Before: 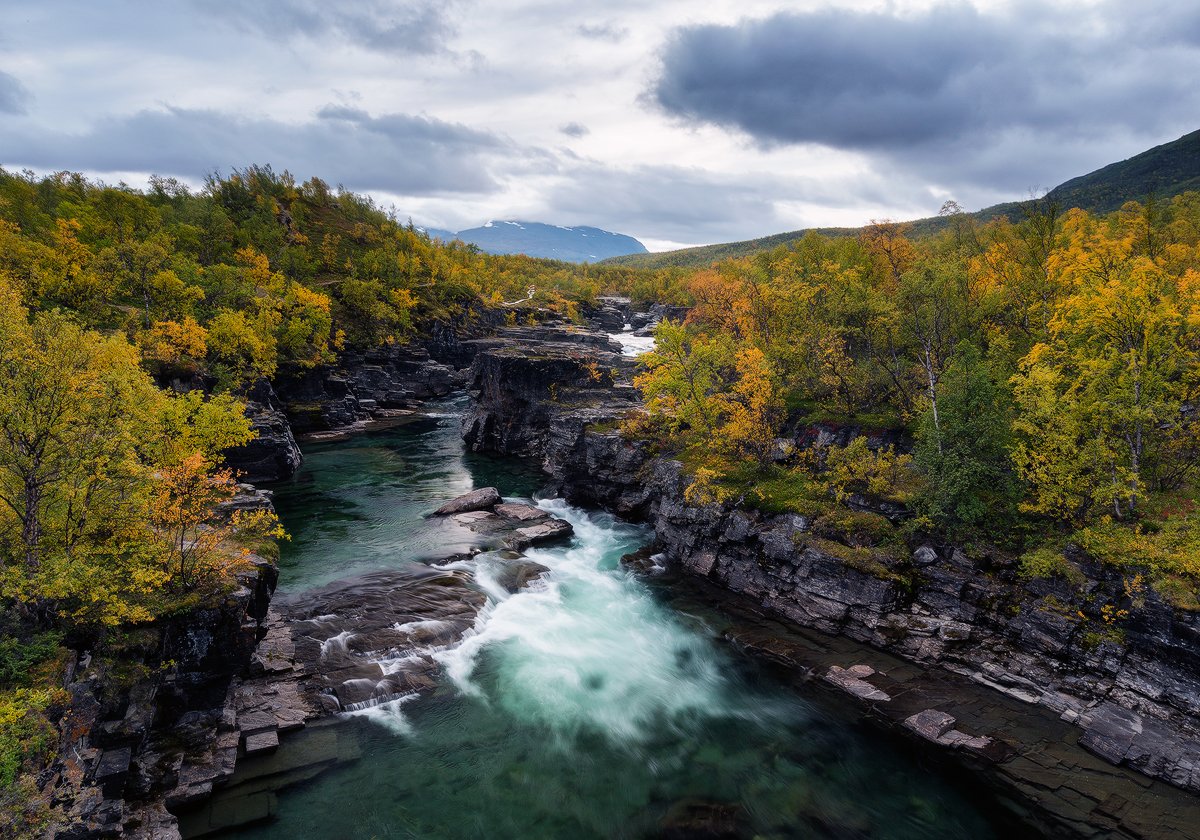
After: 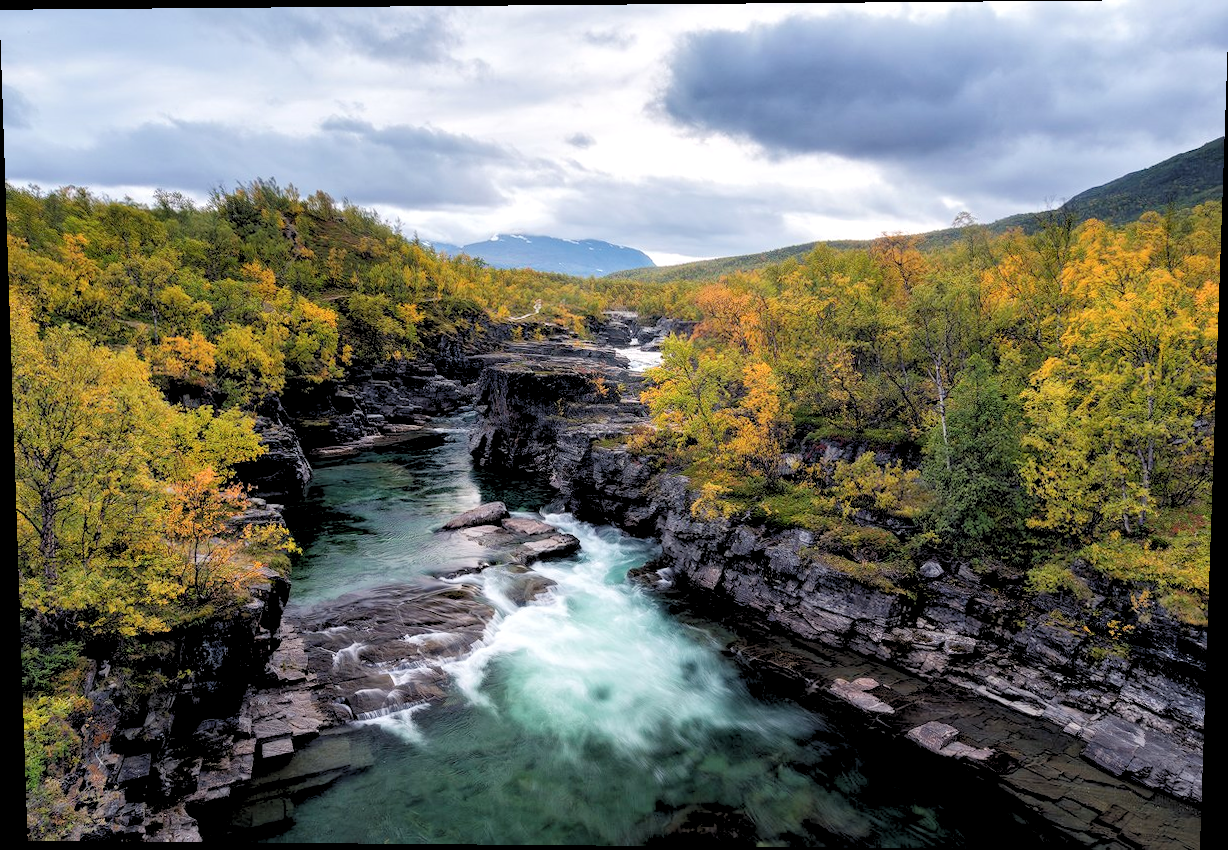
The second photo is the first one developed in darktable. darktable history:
local contrast: highlights 100%, shadows 100%, detail 120%, midtone range 0.2
contrast brightness saturation: saturation -0.05
exposure: black level correction 0, exposure 0.5 EV, compensate highlight preservation false
rgb levels: preserve colors sum RGB, levels [[0.038, 0.433, 0.934], [0, 0.5, 1], [0, 0.5, 1]]
rotate and perspective: lens shift (vertical) 0.048, lens shift (horizontal) -0.024, automatic cropping off
